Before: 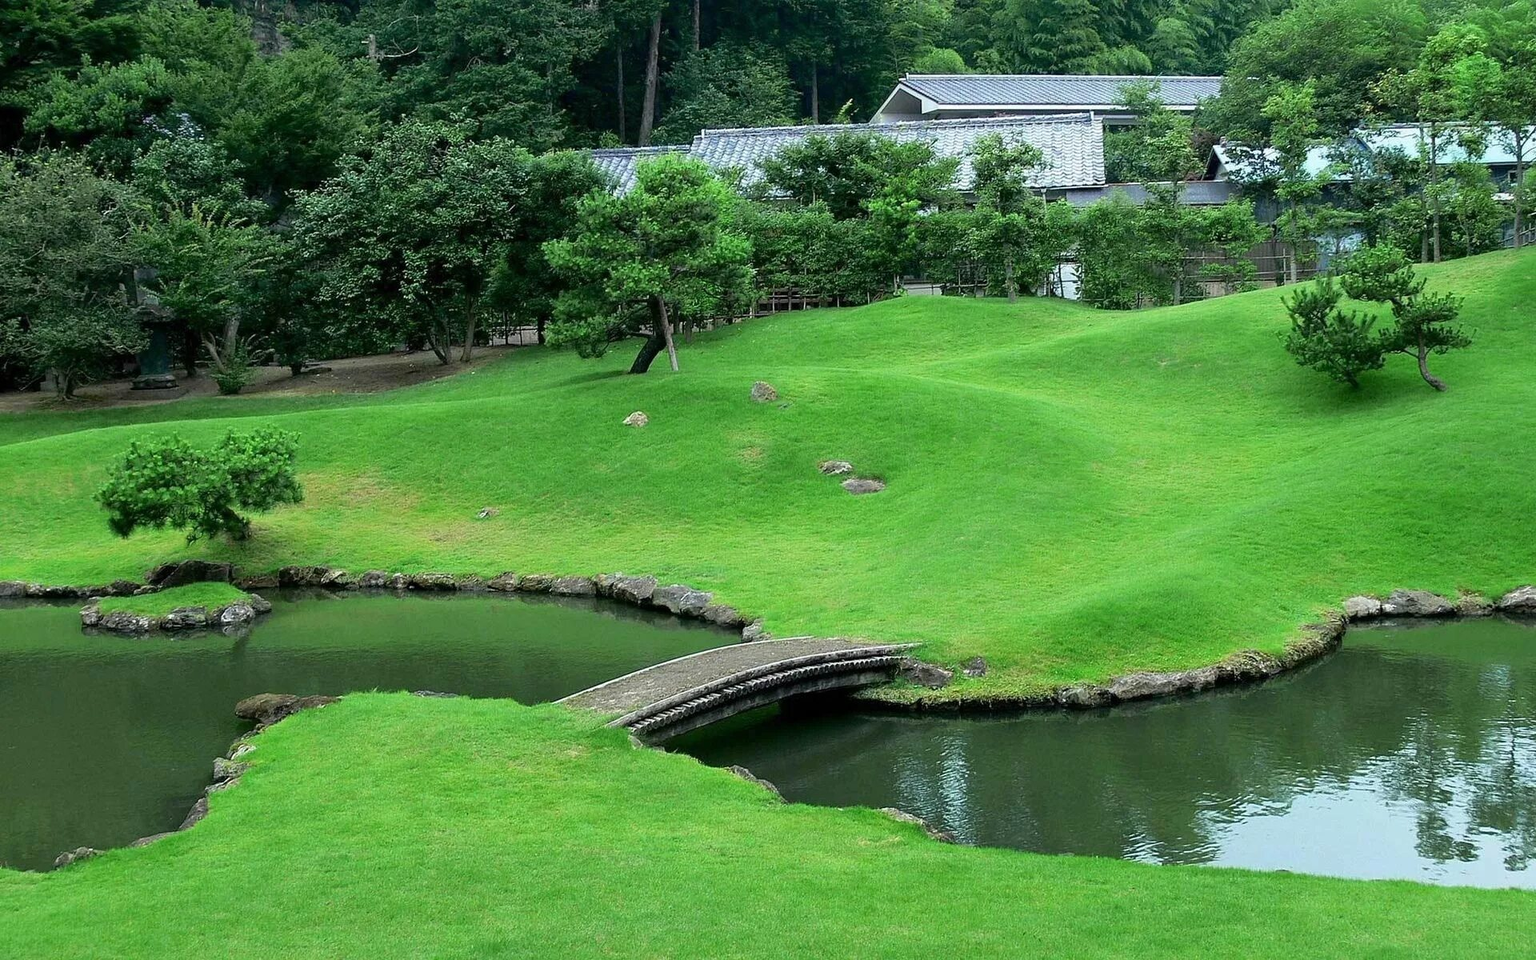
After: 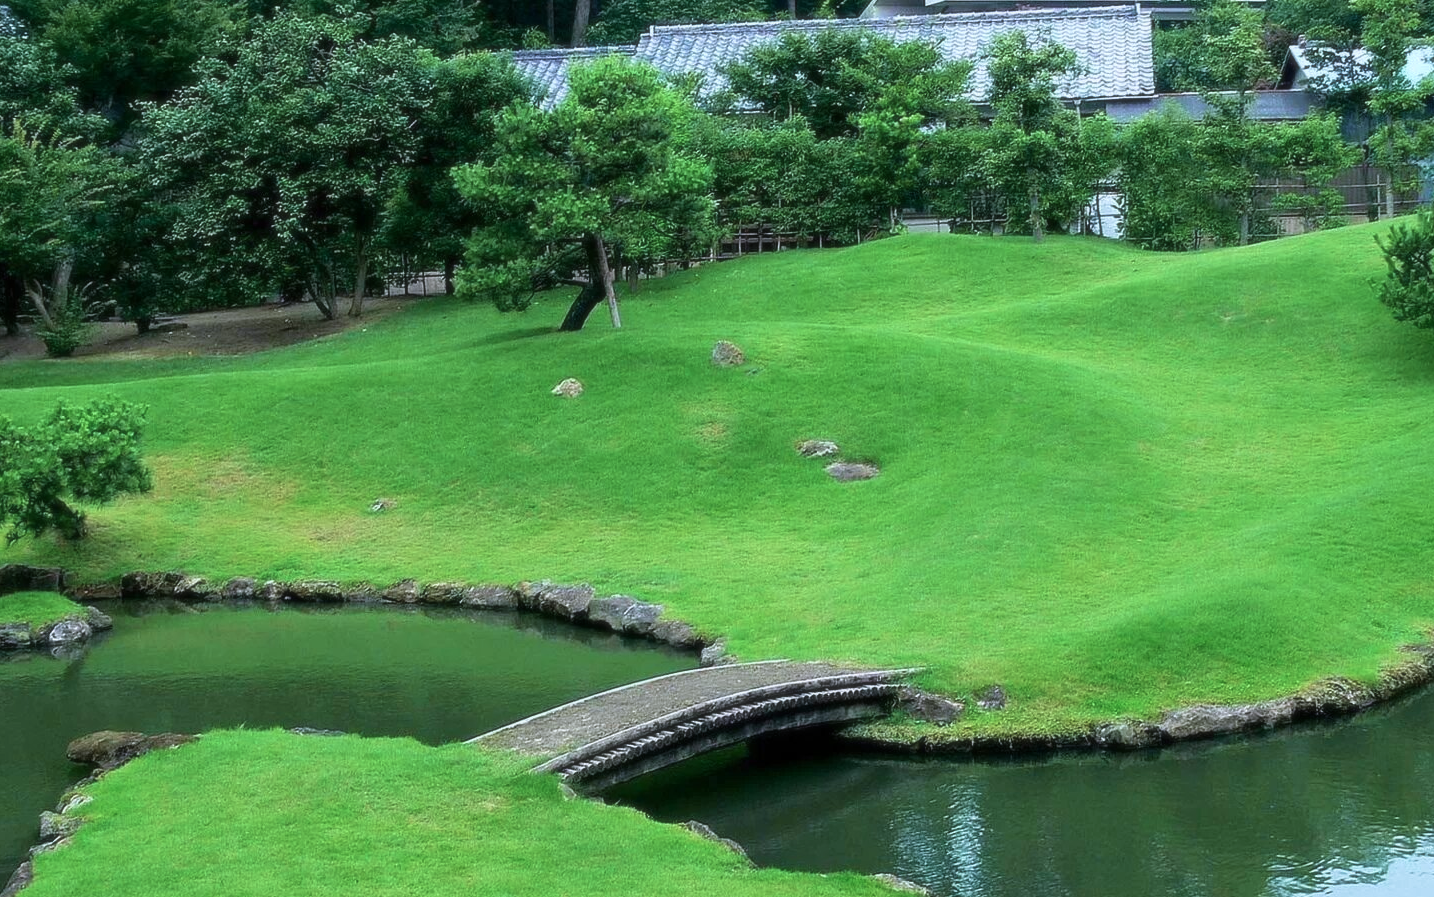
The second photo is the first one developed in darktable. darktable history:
color calibration: illuminant as shot in camera, x 0.358, y 0.373, temperature 4628.91 K
crop and rotate: left 11.831%, top 11.346%, right 13.429%, bottom 13.899%
velvia: on, module defaults
soften: size 10%, saturation 50%, brightness 0.2 EV, mix 10%
